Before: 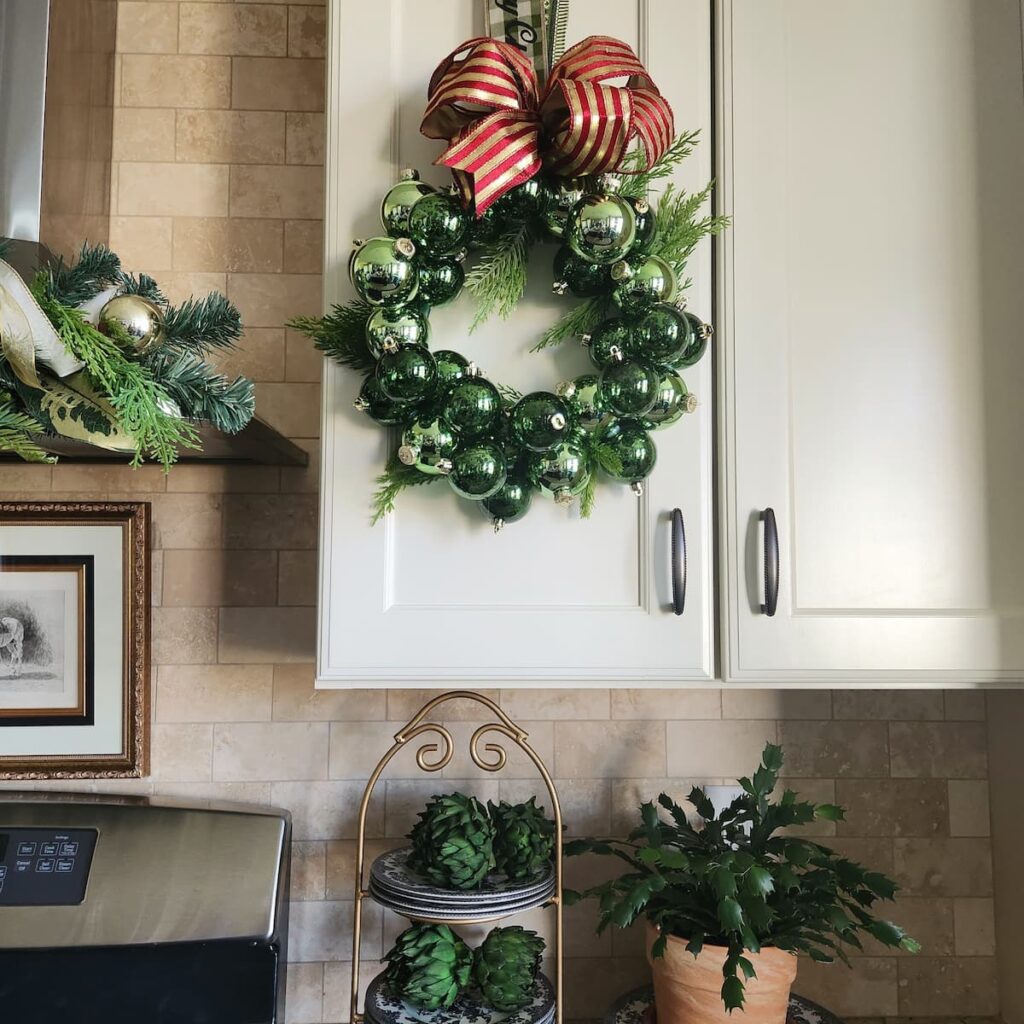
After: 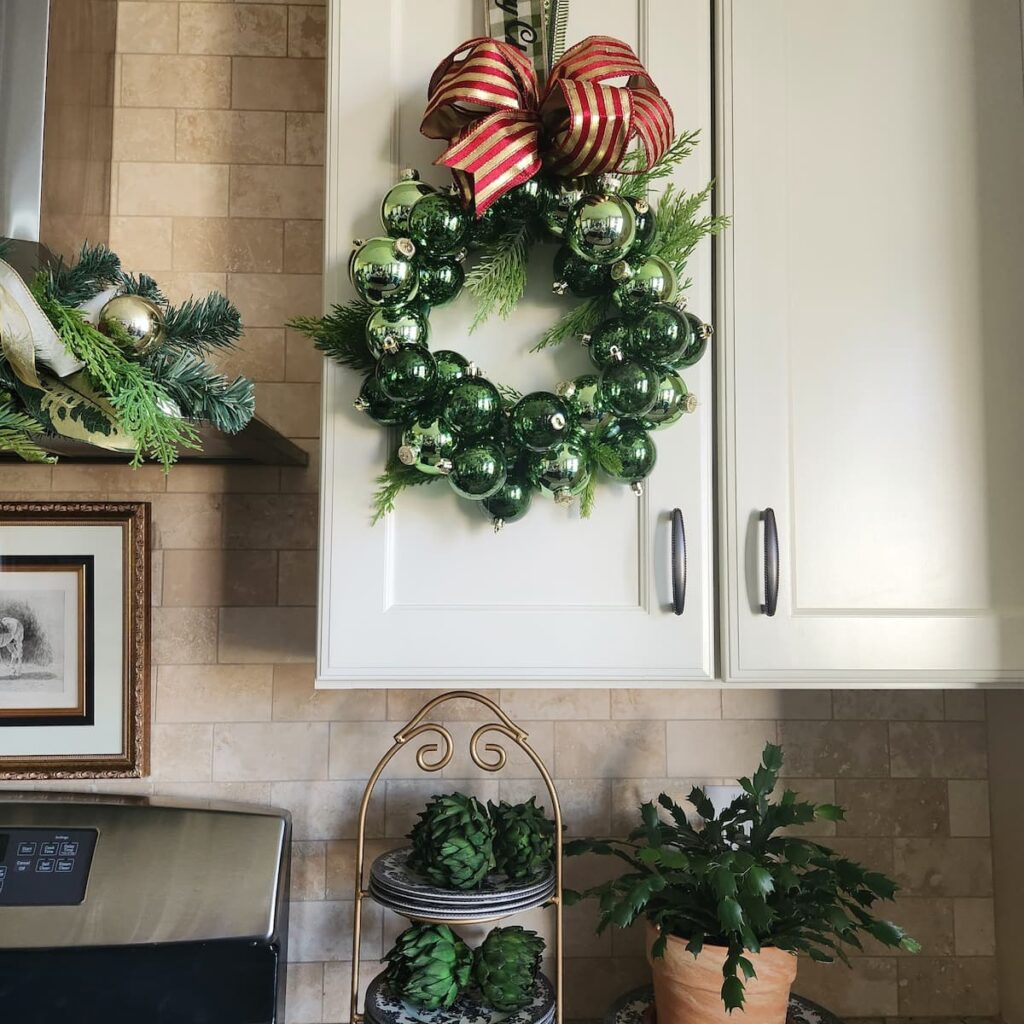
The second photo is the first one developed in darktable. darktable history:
shadows and highlights: radius 94.3, shadows -14.64, white point adjustment 0.235, highlights 32.71, compress 48.3%, soften with gaussian
